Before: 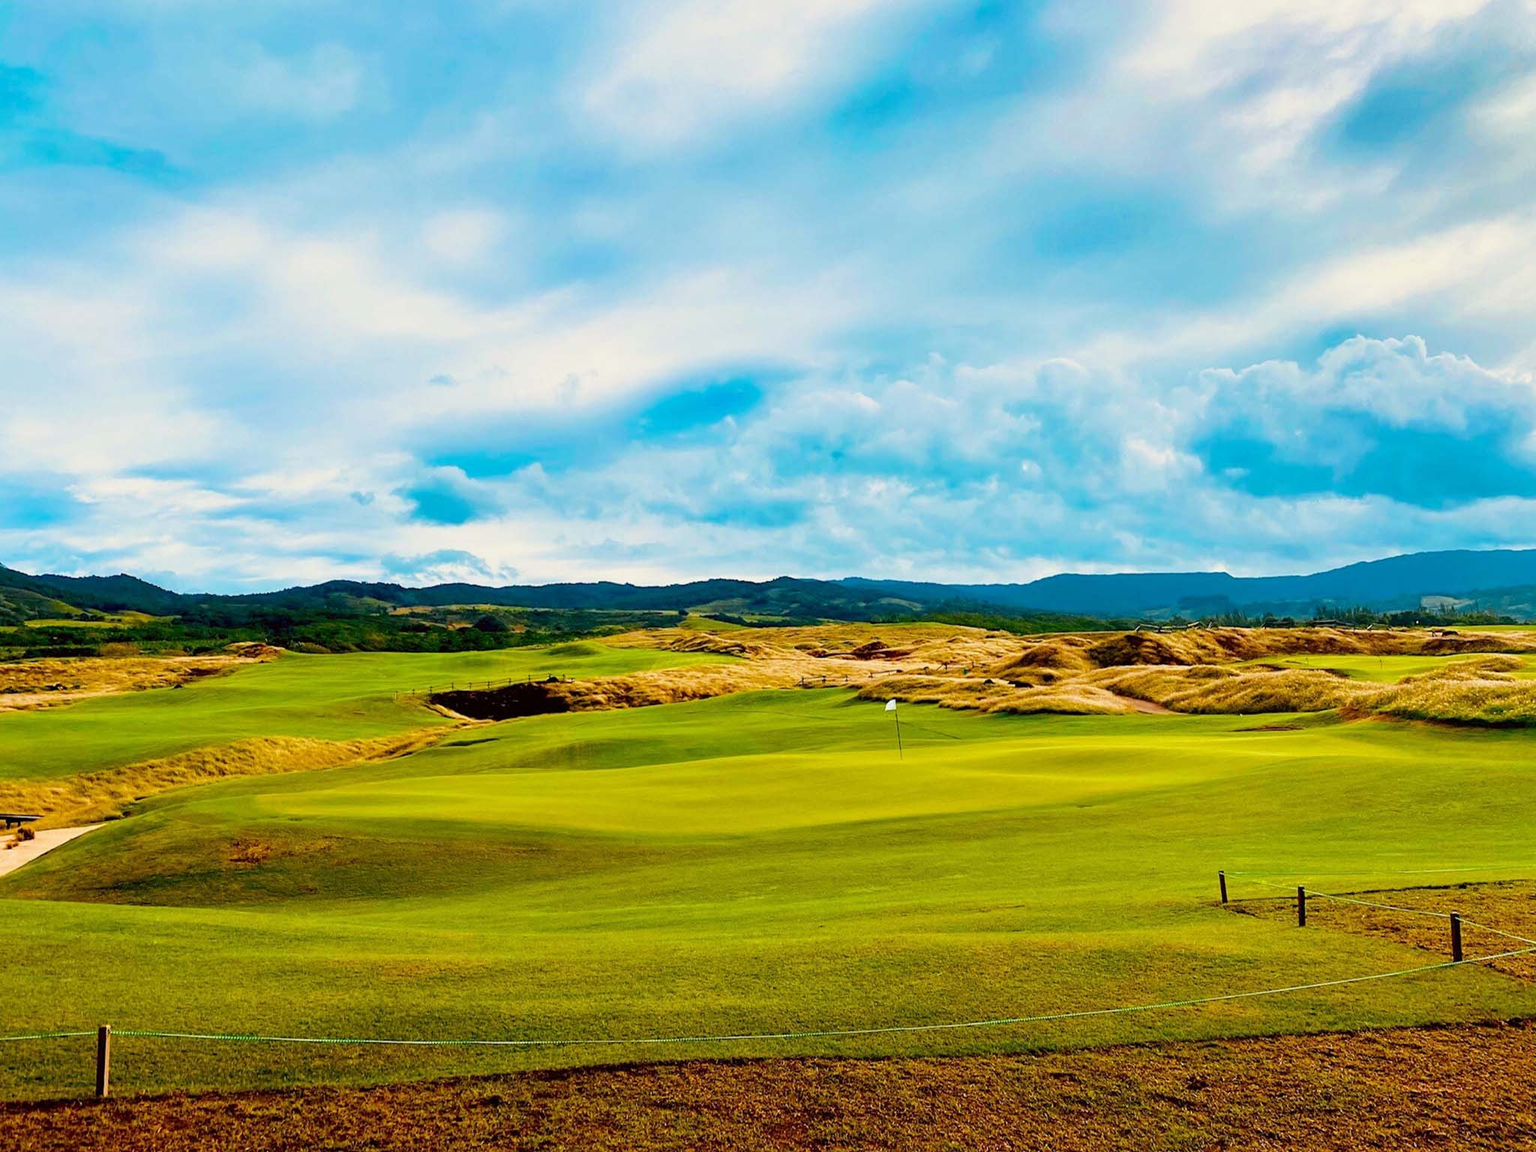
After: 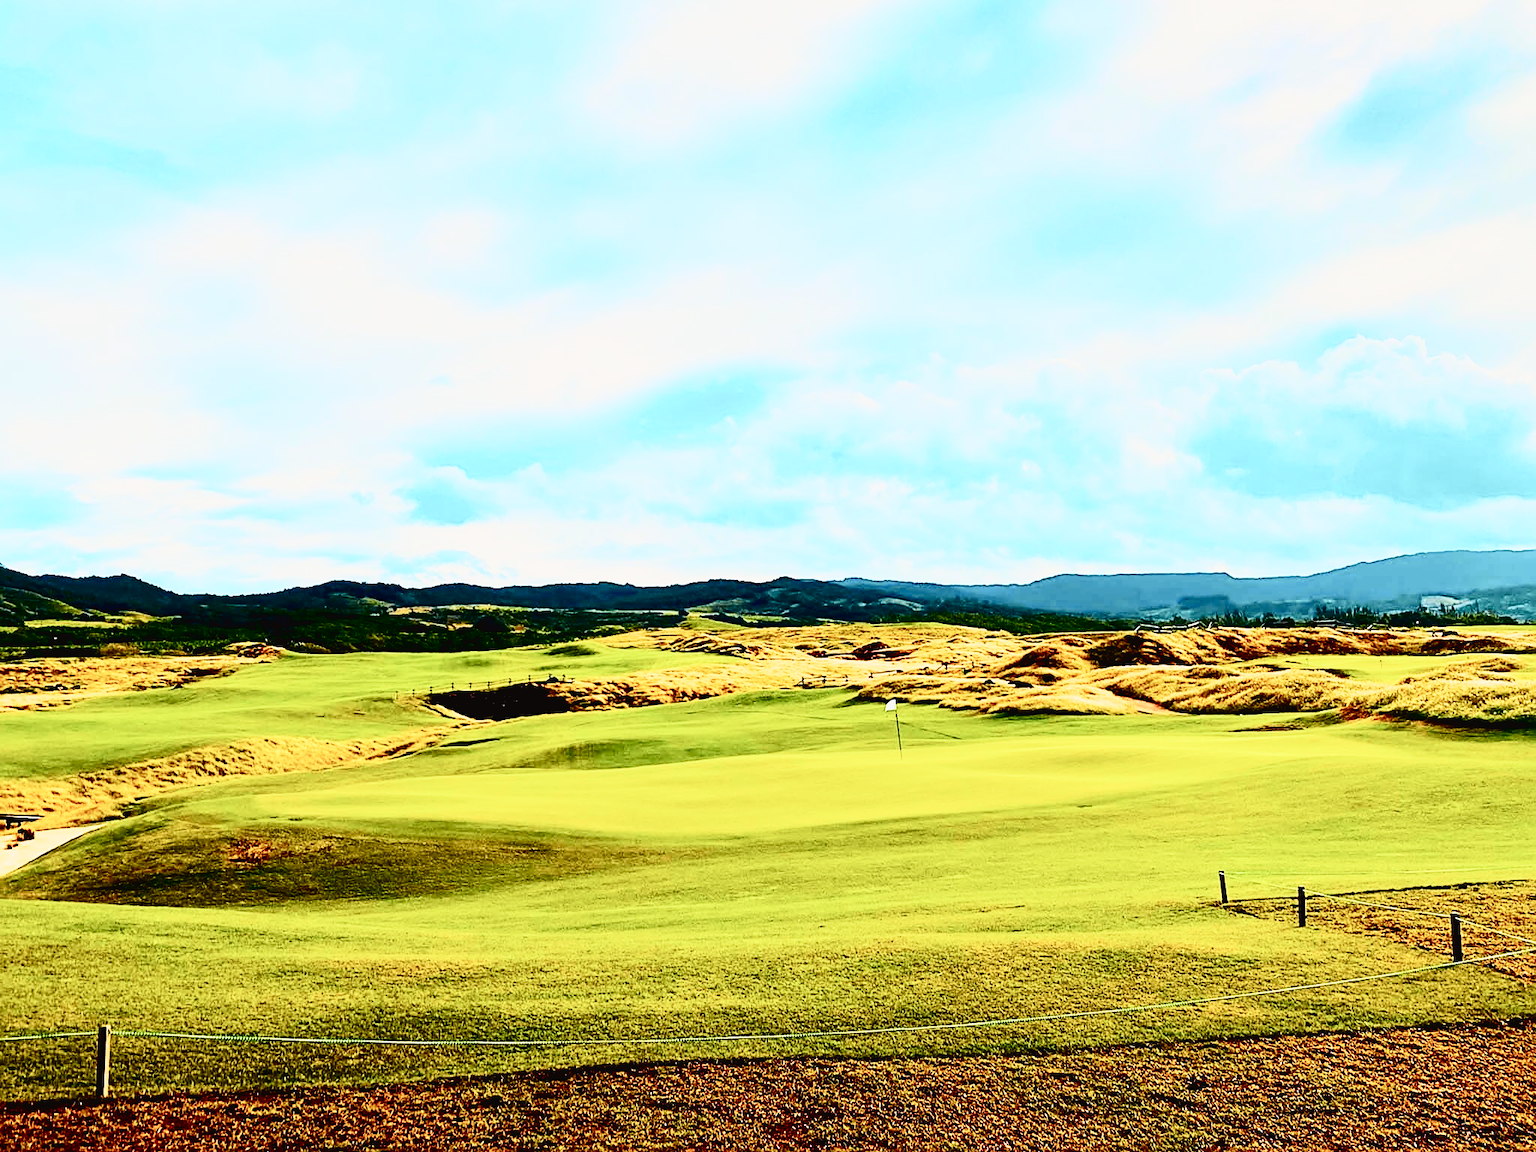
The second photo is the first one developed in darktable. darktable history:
sigmoid: skew -0.2, preserve hue 0%, red attenuation 0.1, red rotation 0.035, green attenuation 0.1, green rotation -0.017, blue attenuation 0.15, blue rotation -0.052, base primaries Rec2020
sharpen: on, module defaults
contrast brightness saturation: contrast 0.28
tone curve: curves: ch0 [(0, 0.024) (0.049, 0.038) (0.176, 0.162) (0.311, 0.337) (0.416, 0.471) (0.565, 0.658) (0.817, 0.911) (1, 1)]; ch1 [(0, 0) (0.339, 0.358) (0.445, 0.439) (0.476, 0.47) (0.504, 0.504) (0.53, 0.511) (0.557, 0.558) (0.627, 0.664) (0.728, 0.786) (1, 1)]; ch2 [(0, 0) (0.327, 0.324) (0.417, 0.44) (0.46, 0.453) (0.502, 0.504) (0.526, 0.52) (0.549, 0.561) (0.619, 0.657) (0.76, 0.765) (1, 1)], color space Lab, independent channels, preserve colors none
exposure: exposure 0.367 EV, compensate highlight preservation false
